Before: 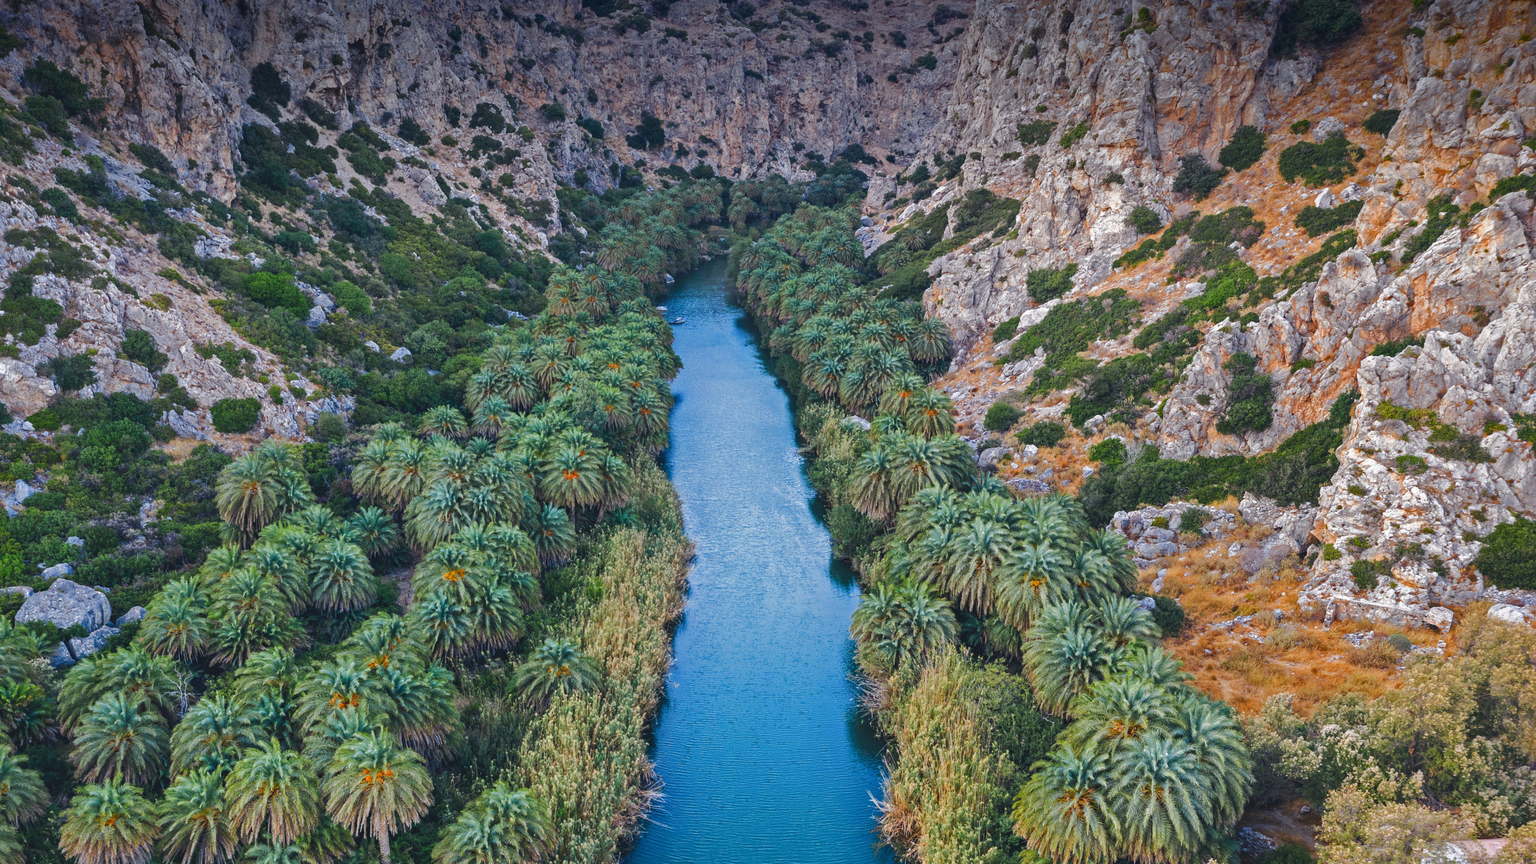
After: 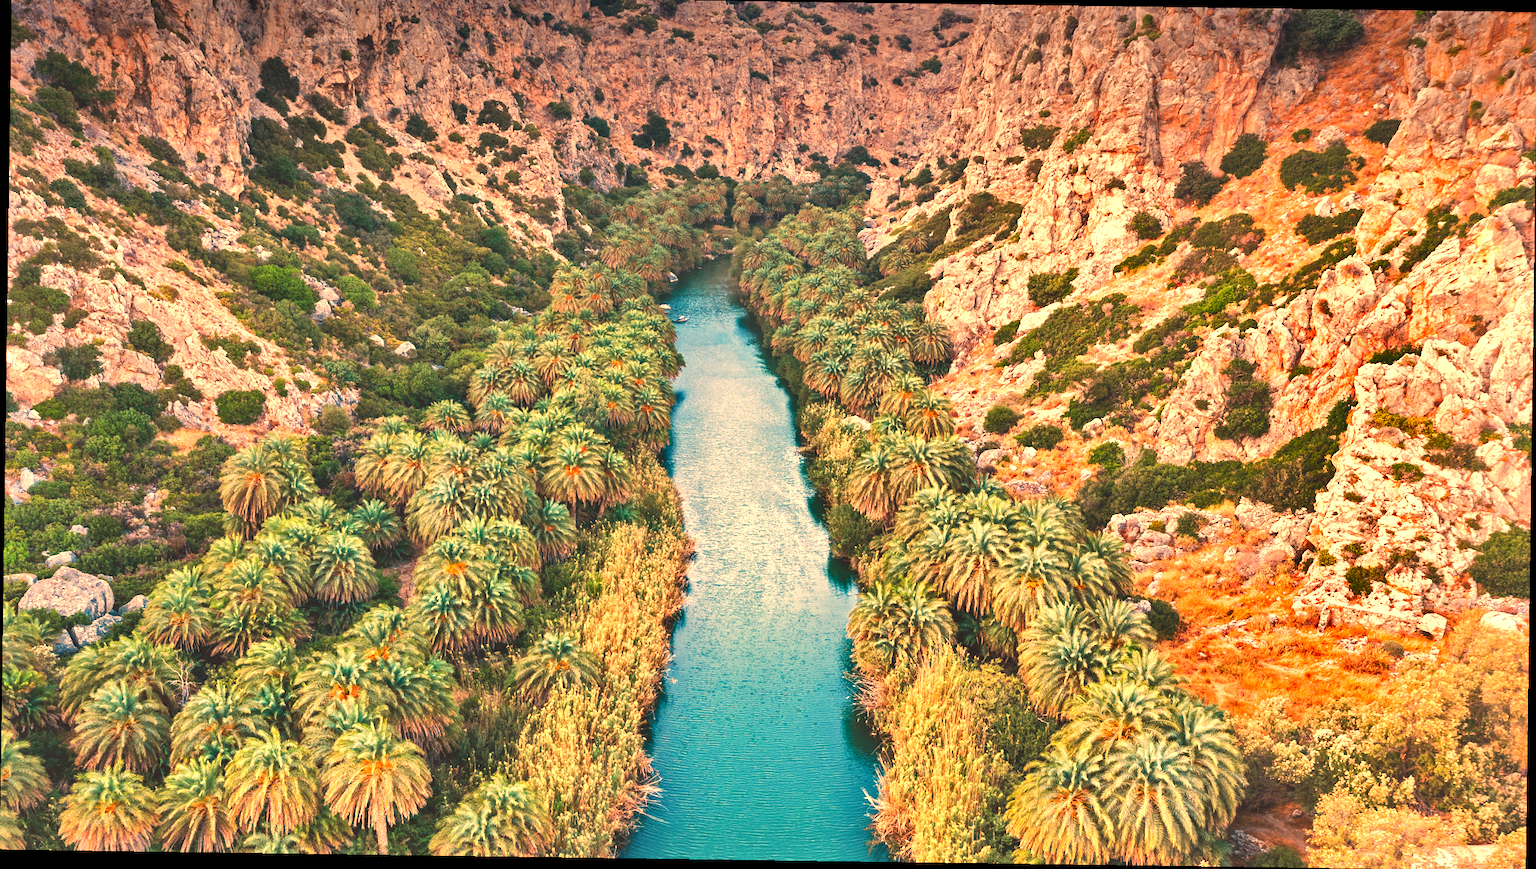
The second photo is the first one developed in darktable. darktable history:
crop: top 1.049%, right 0.001%
rotate and perspective: rotation 0.8°, automatic cropping off
shadows and highlights: soften with gaussian
exposure: exposure 1 EV, compensate highlight preservation false
white balance: red 1.467, blue 0.684
